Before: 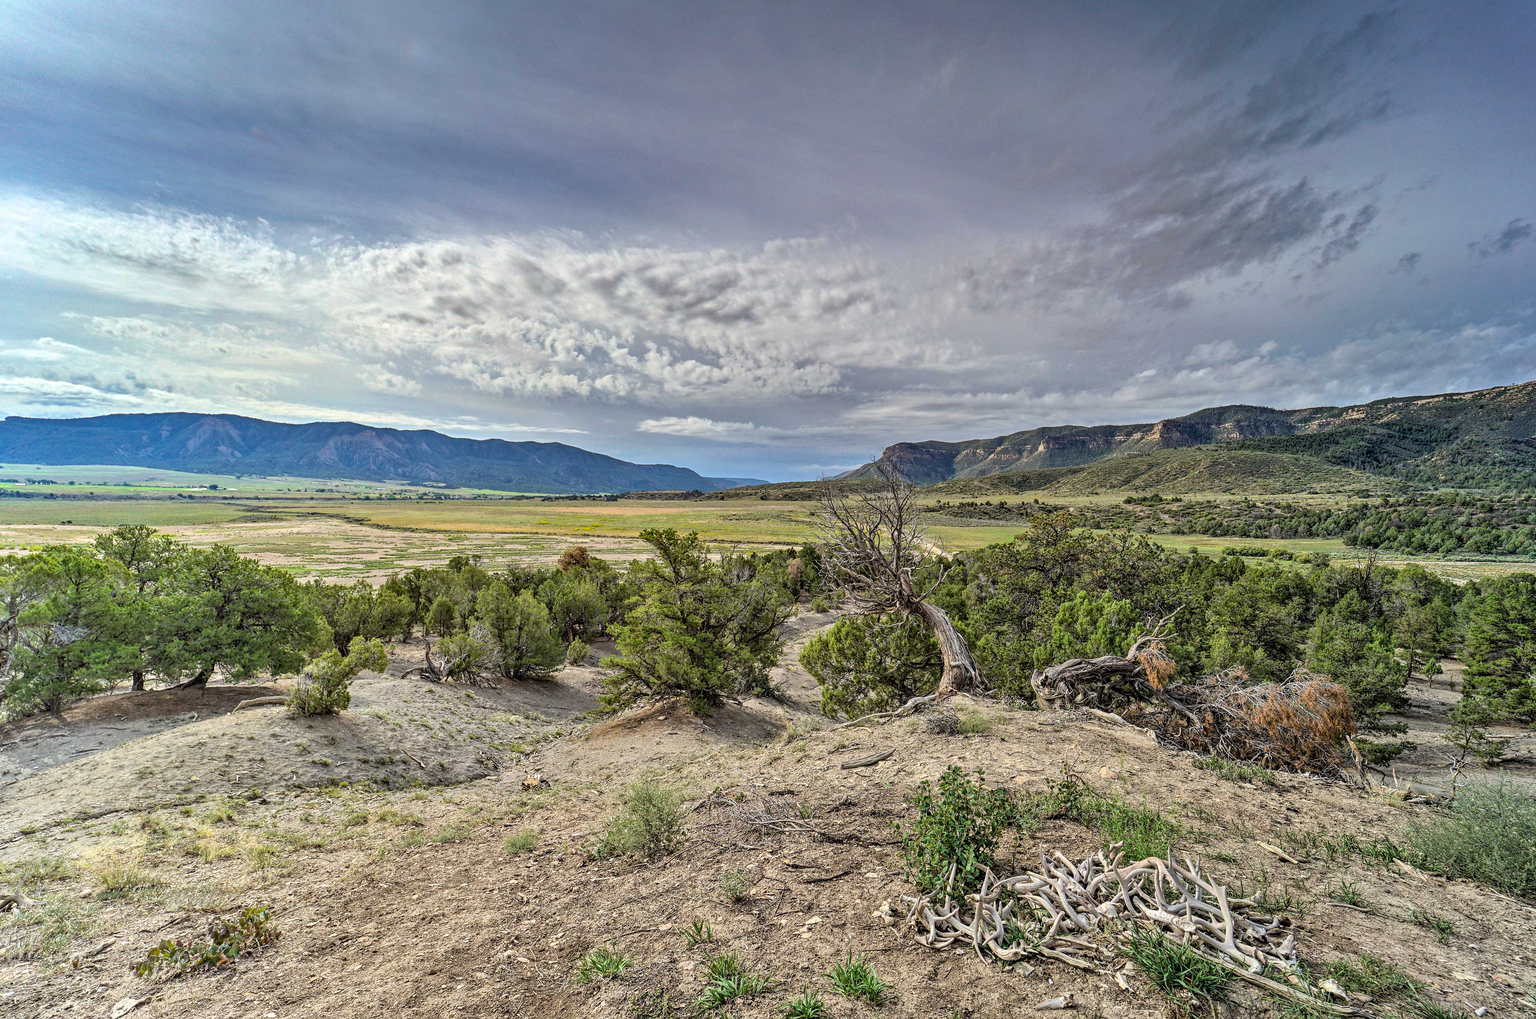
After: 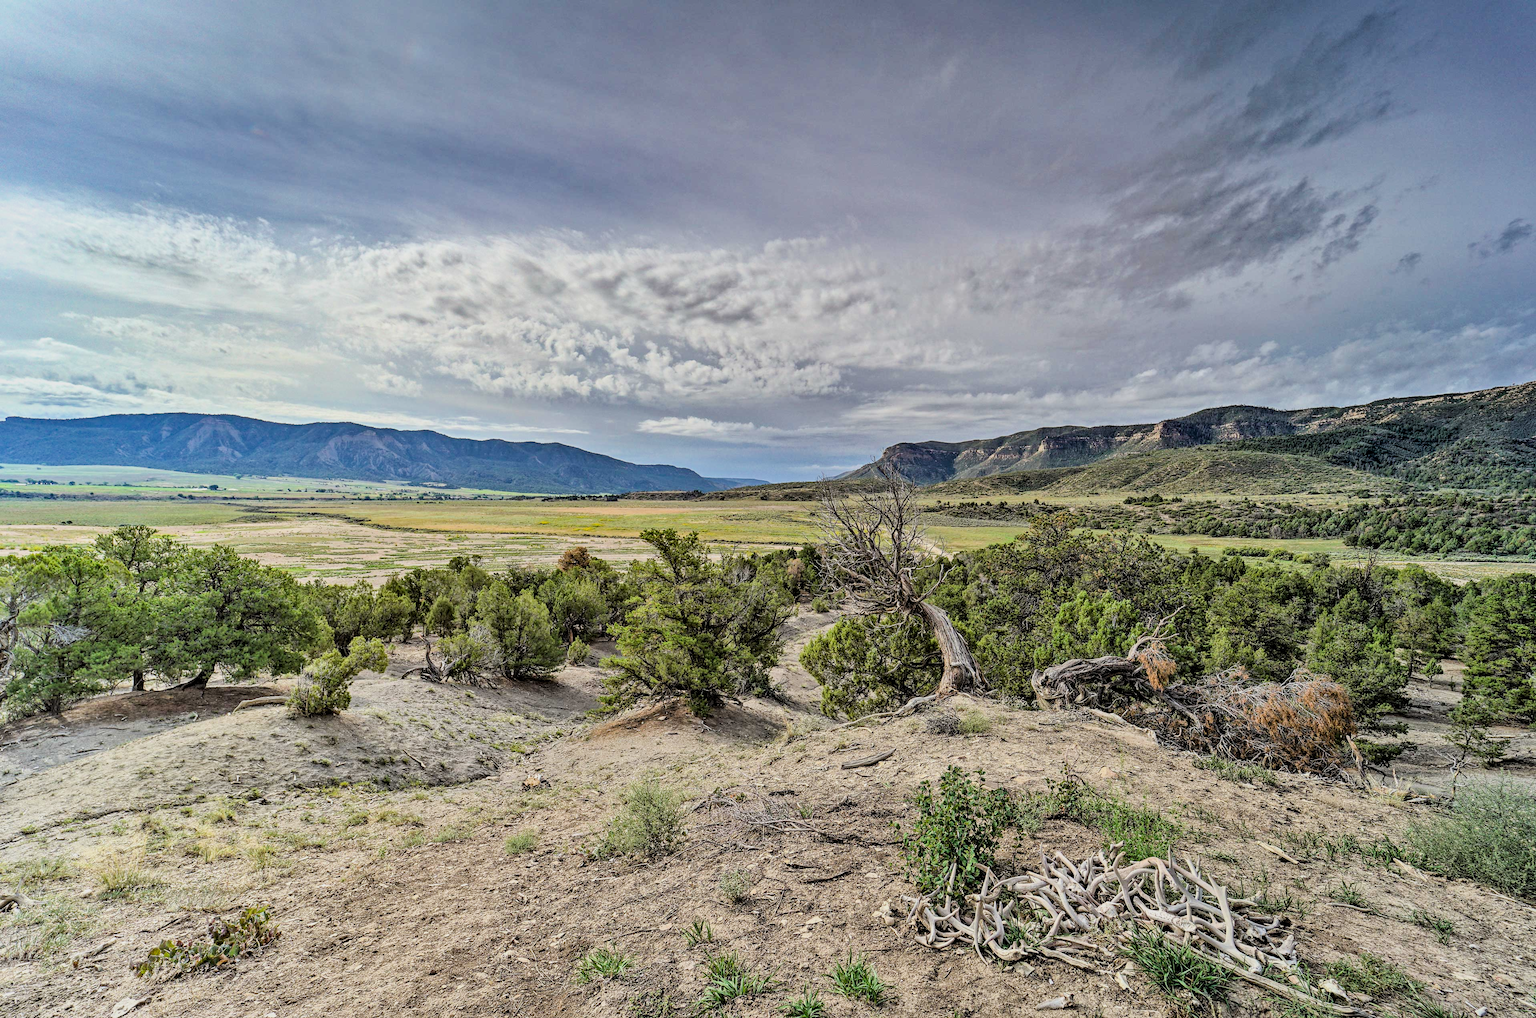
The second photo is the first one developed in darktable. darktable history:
color balance rgb: perceptual saturation grading › global saturation 0.727%, perceptual brilliance grading › highlights 7.953%, perceptual brilliance grading › mid-tones 4.473%, perceptual brilliance grading › shadows 1.351%, contrast 4.94%
filmic rgb: black relative exposure -7.65 EV, white relative exposure 4.56 EV, hardness 3.61
local contrast: mode bilateral grid, contrast 20, coarseness 50, detail 119%, midtone range 0.2
